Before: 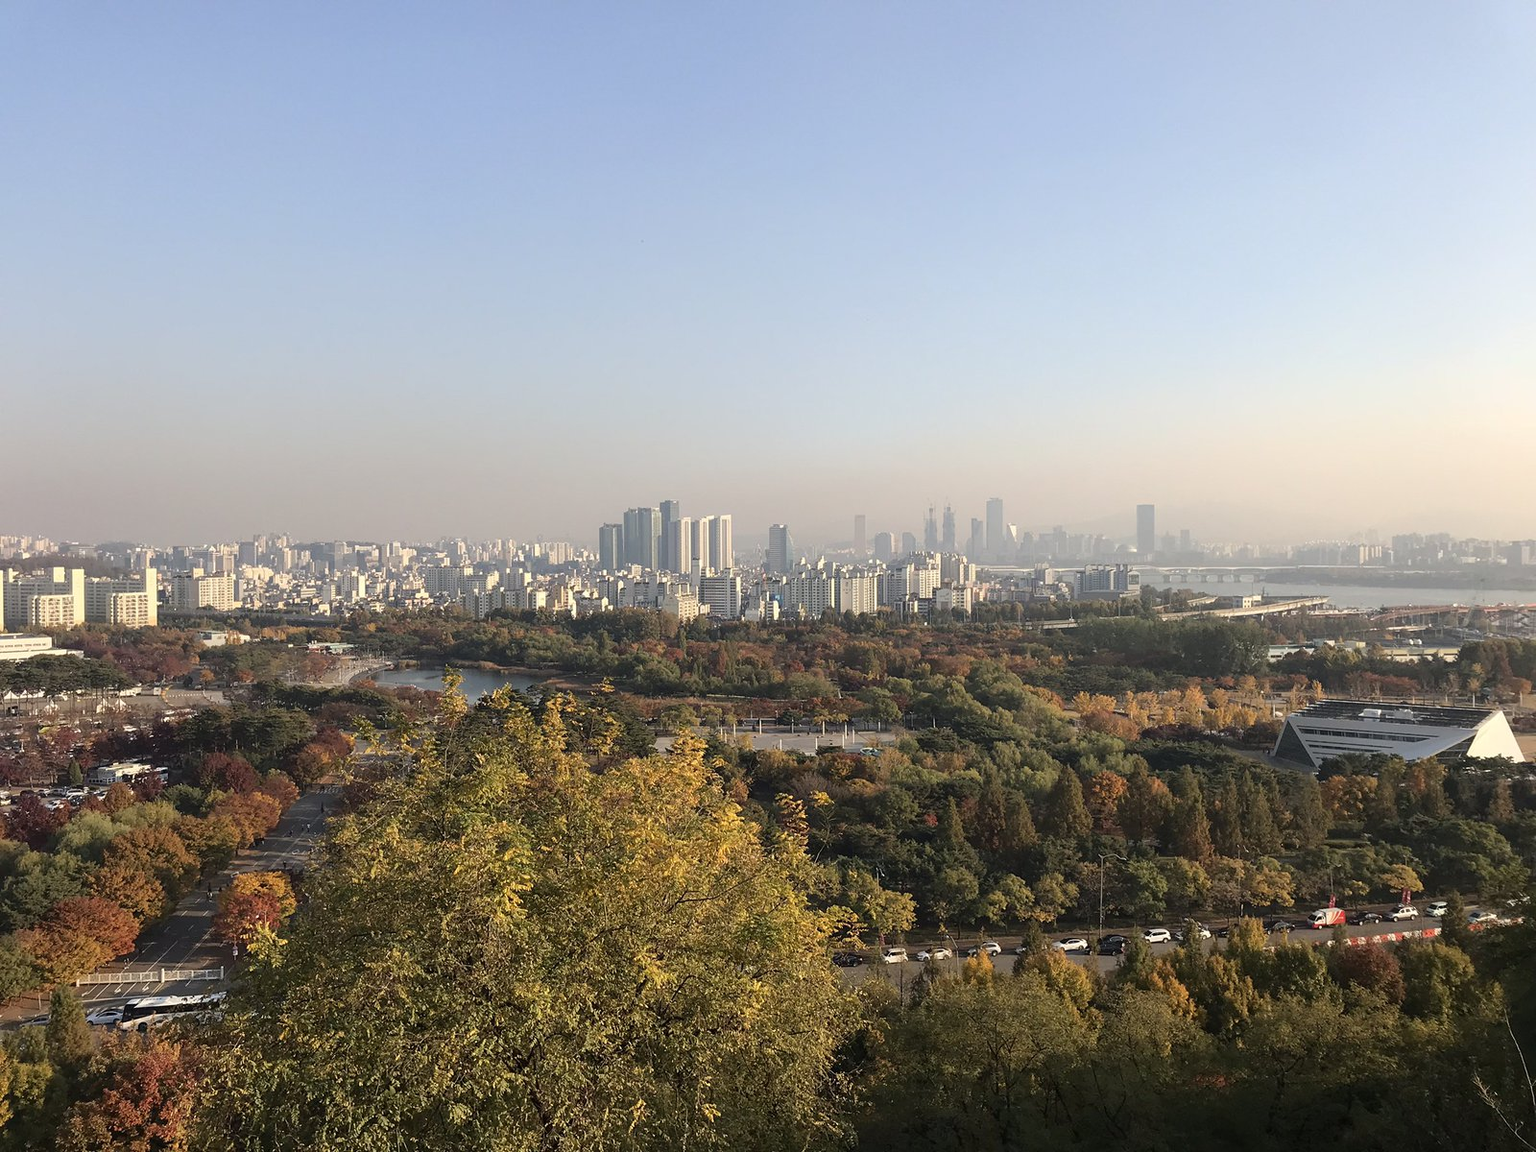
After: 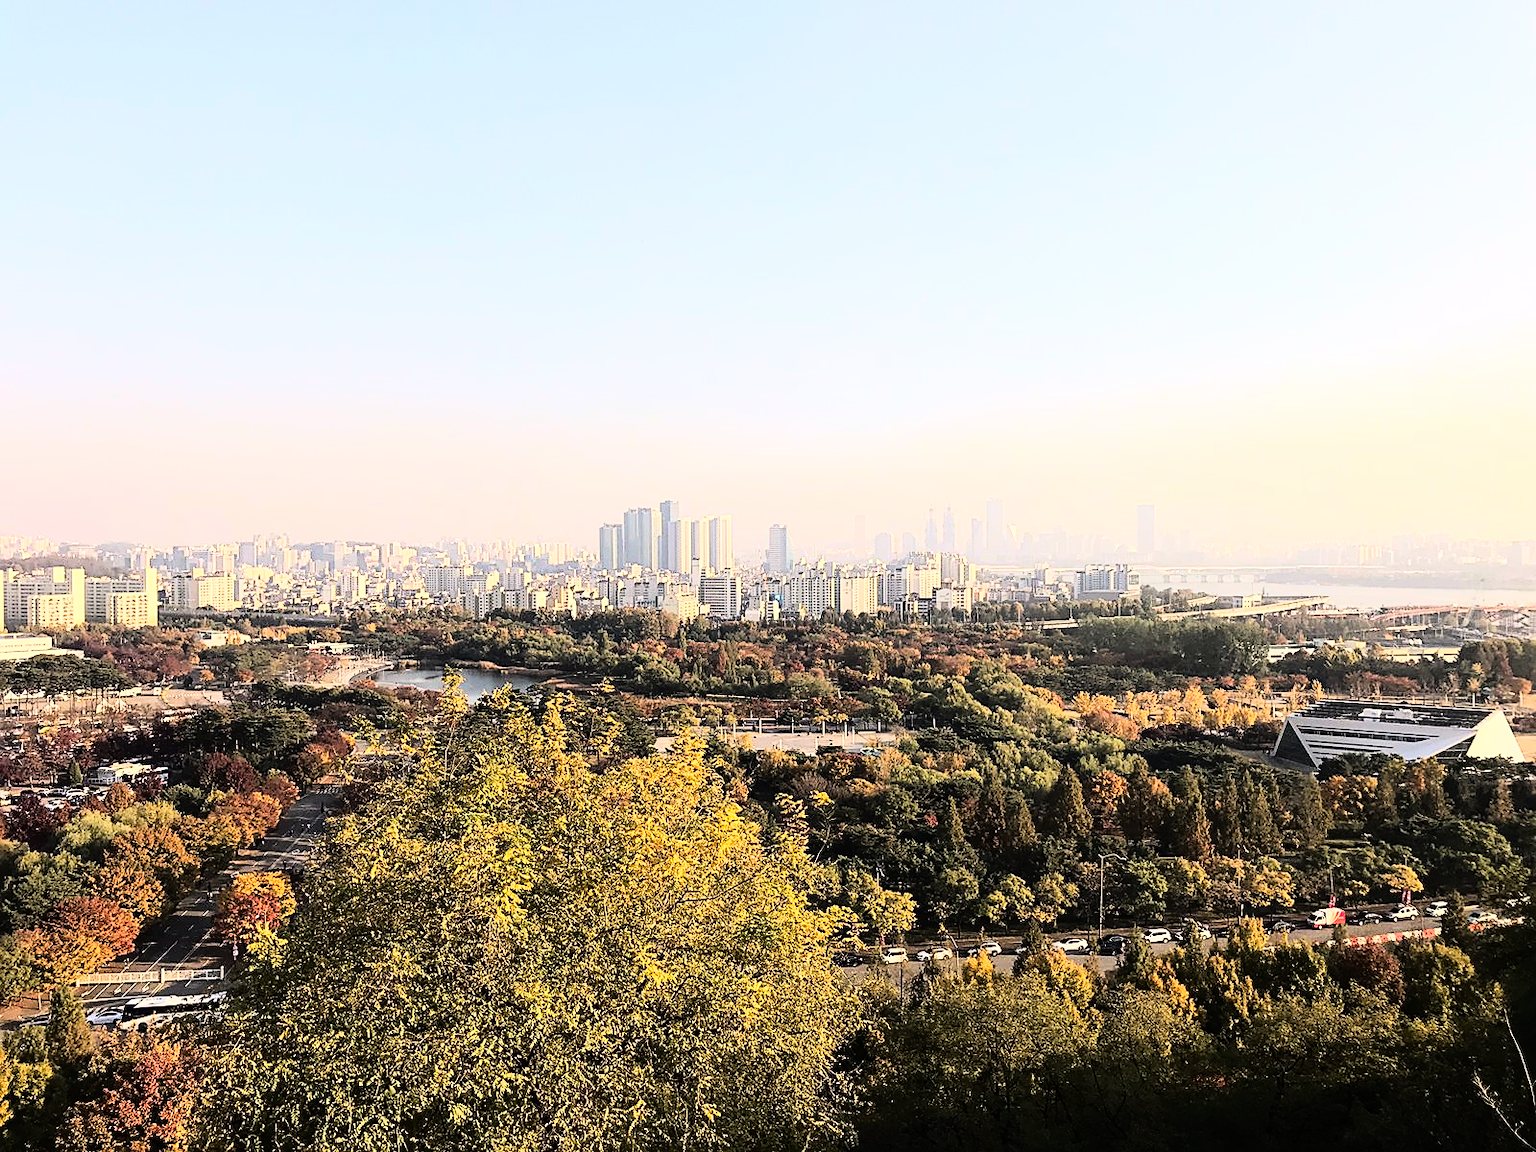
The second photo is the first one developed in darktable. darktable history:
rgb curve: curves: ch0 [(0, 0) (0.21, 0.15) (0.24, 0.21) (0.5, 0.75) (0.75, 0.96) (0.89, 0.99) (1, 1)]; ch1 [(0, 0.02) (0.21, 0.13) (0.25, 0.2) (0.5, 0.67) (0.75, 0.9) (0.89, 0.97) (1, 1)]; ch2 [(0, 0.02) (0.21, 0.13) (0.25, 0.2) (0.5, 0.67) (0.75, 0.9) (0.89, 0.97) (1, 1)], compensate middle gray true
sharpen: on, module defaults
color correction: highlights a* 3.22, highlights b* 1.93, saturation 1.19
